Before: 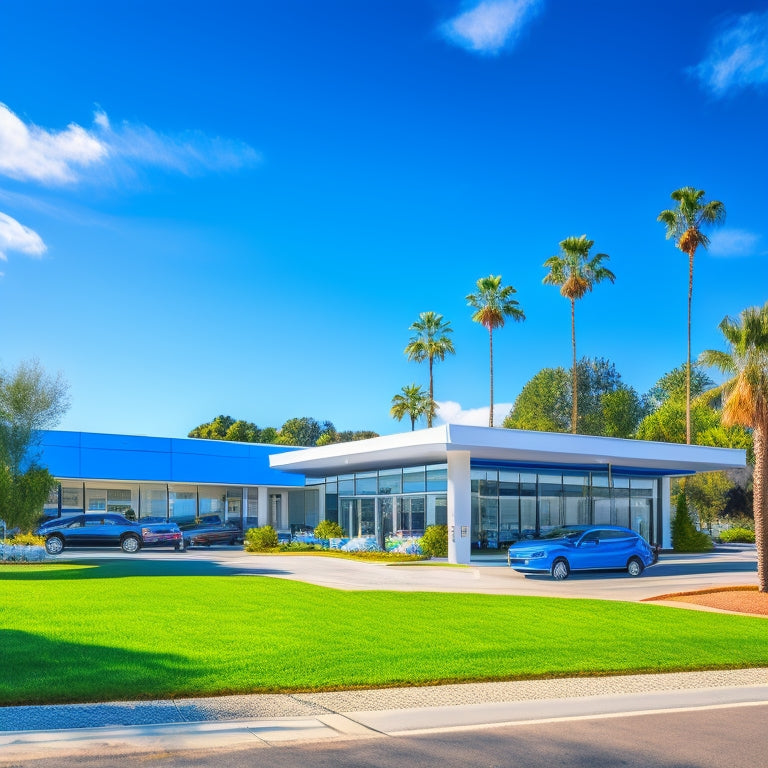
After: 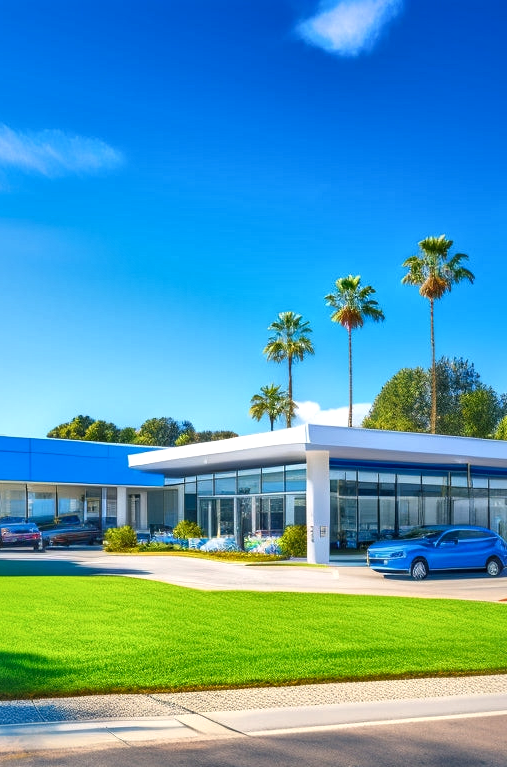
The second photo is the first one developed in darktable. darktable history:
crop and rotate: left 18.442%, right 15.508%
local contrast: mode bilateral grid, contrast 20, coarseness 50, detail 171%, midtone range 0.2
rgb levels: preserve colors max RGB
